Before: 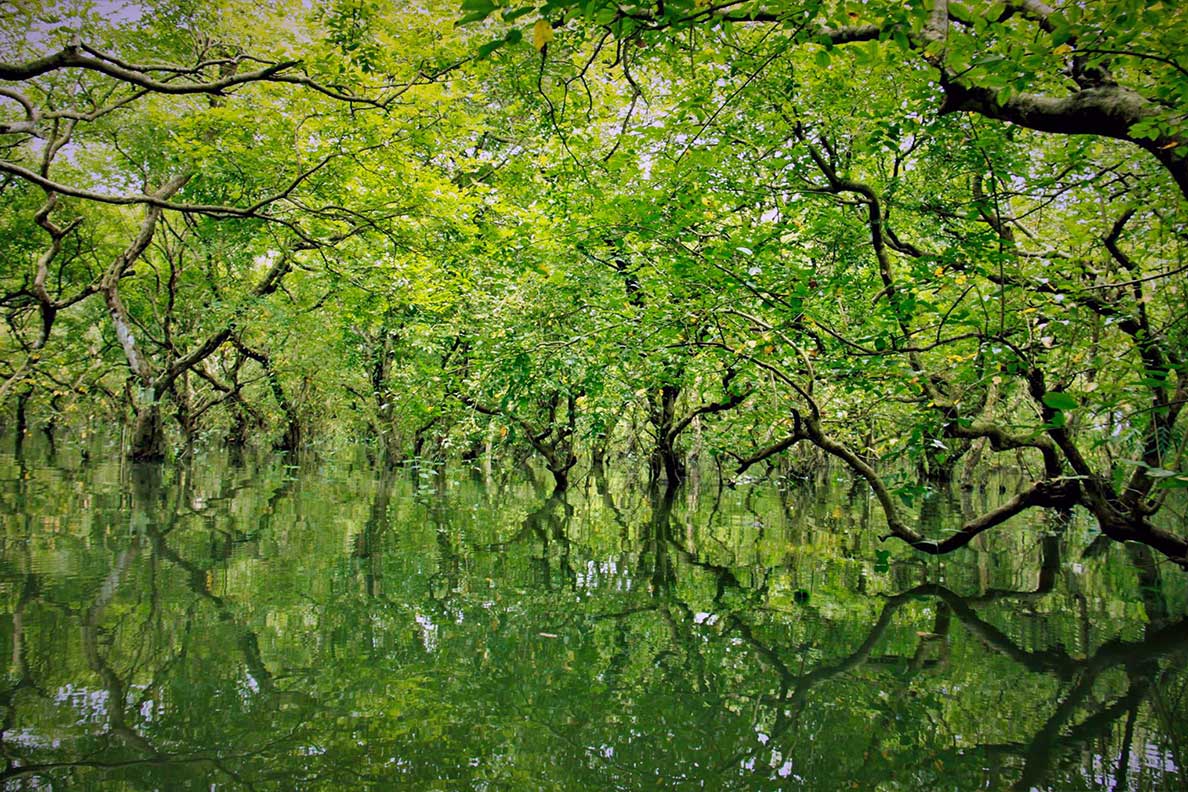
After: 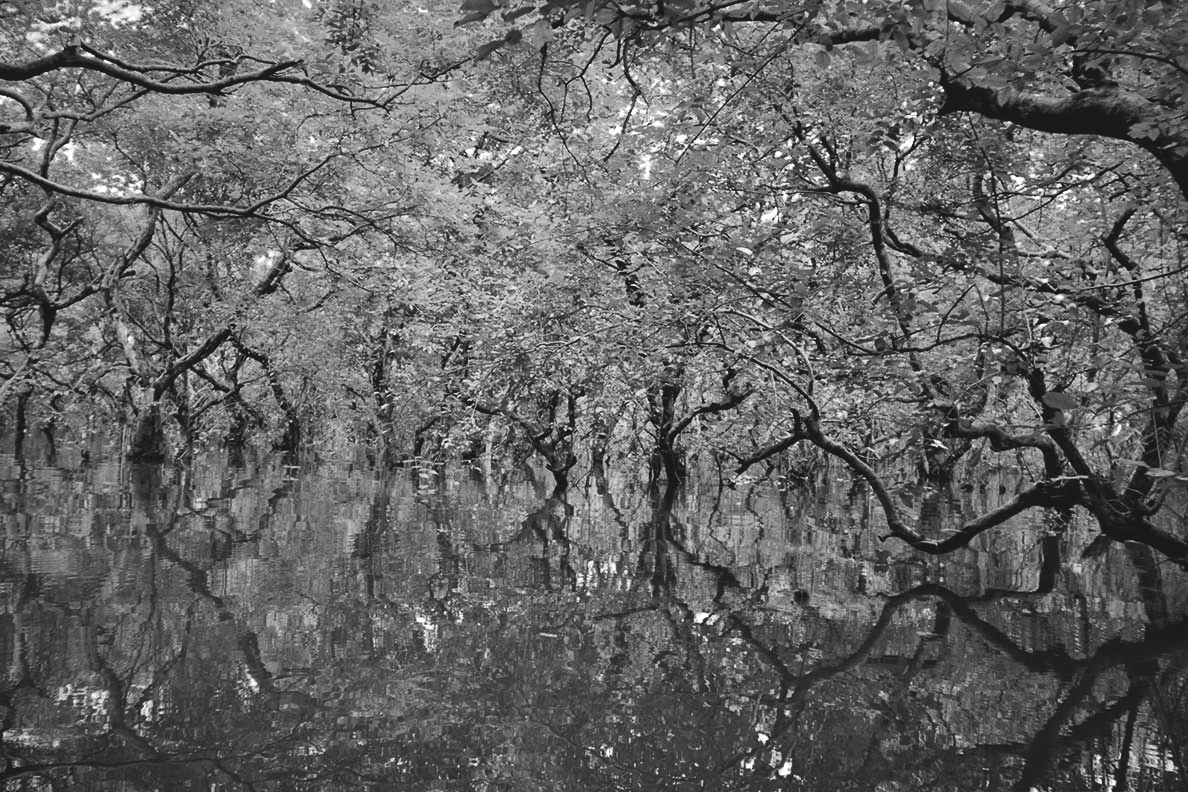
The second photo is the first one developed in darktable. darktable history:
exposure: black level correction -0.015, exposure -0.132 EV, compensate exposure bias true, compensate highlight preservation false
color zones: curves: ch0 [(0, 0.613) (0.01, 0.613) (0.245, 0.448) (0.498, 0.529) (0.642, 0.665) (0.879, 0.777) (0.99, 0.613)]; ch1 [(0, 0) (0.143, 0) (0.286, 0) (0.429, 0) (0.571, 0) (0.714, 0) (0.857, 0)]
contrast brightness saturation: contrast 0.169, saturation 0.317
